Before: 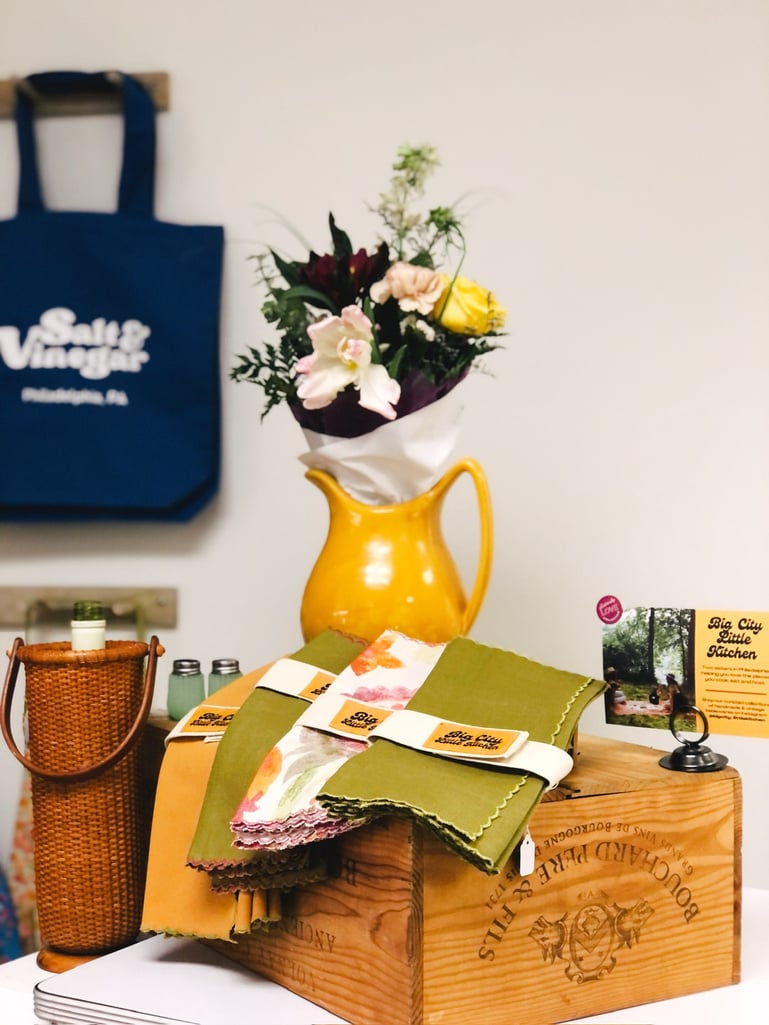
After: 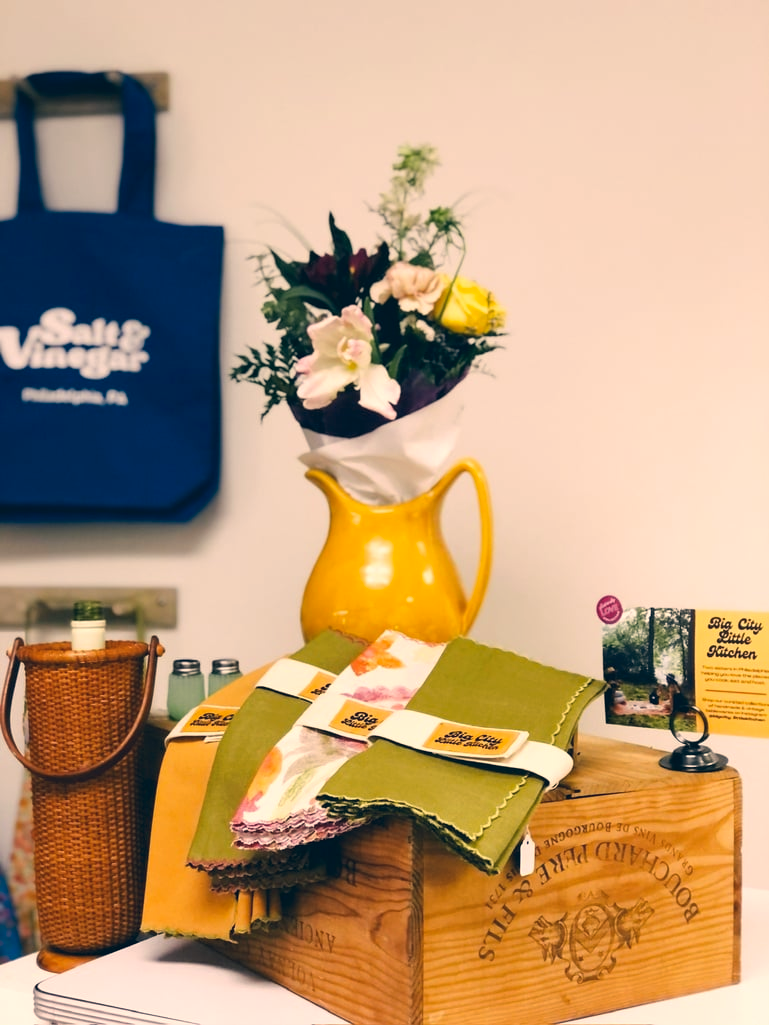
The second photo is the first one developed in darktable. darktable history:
color correction: highlights a* 10.32, highlights b* 14.66, shadows a* -9.59, shadows b* -15.02
